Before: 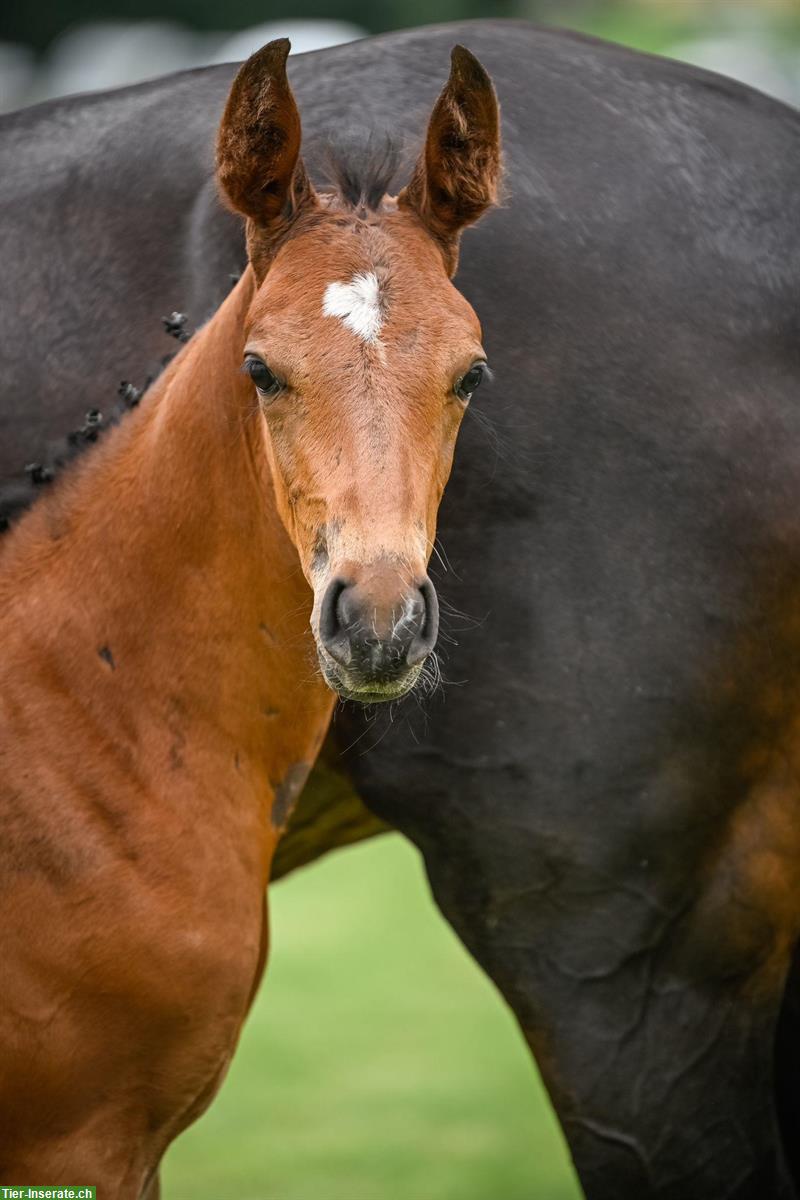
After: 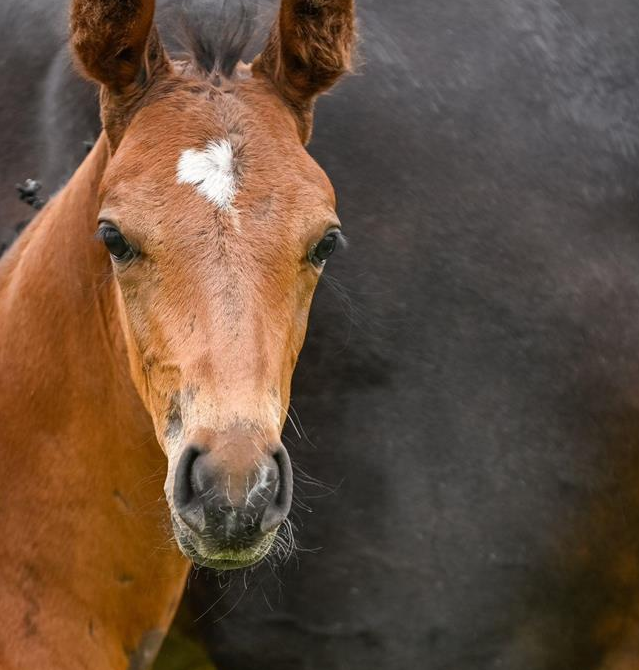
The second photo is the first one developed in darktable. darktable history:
crop: left 18.334%, top 11.119%, right 1.782%, bottom 32.979%
